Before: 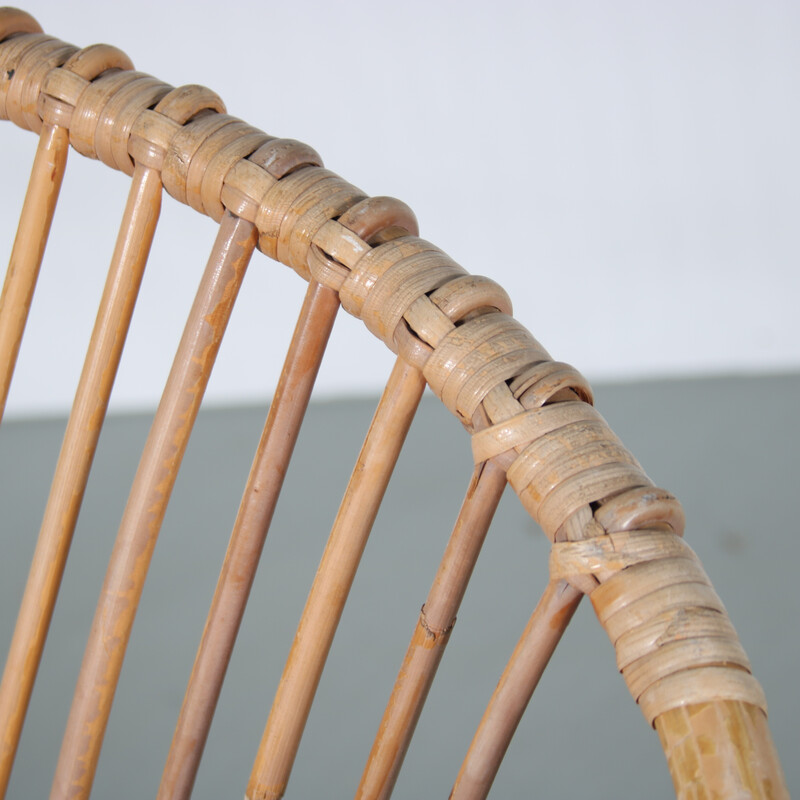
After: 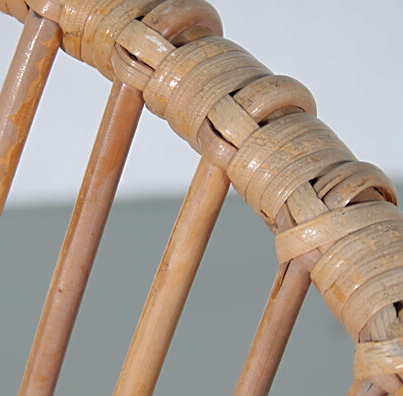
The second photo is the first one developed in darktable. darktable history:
crop: left 24.546%, top 25.049%, right 25.039%, bottom 25.442%
sharpen: on, module defaults
shadows and highlights: on, module defaults
